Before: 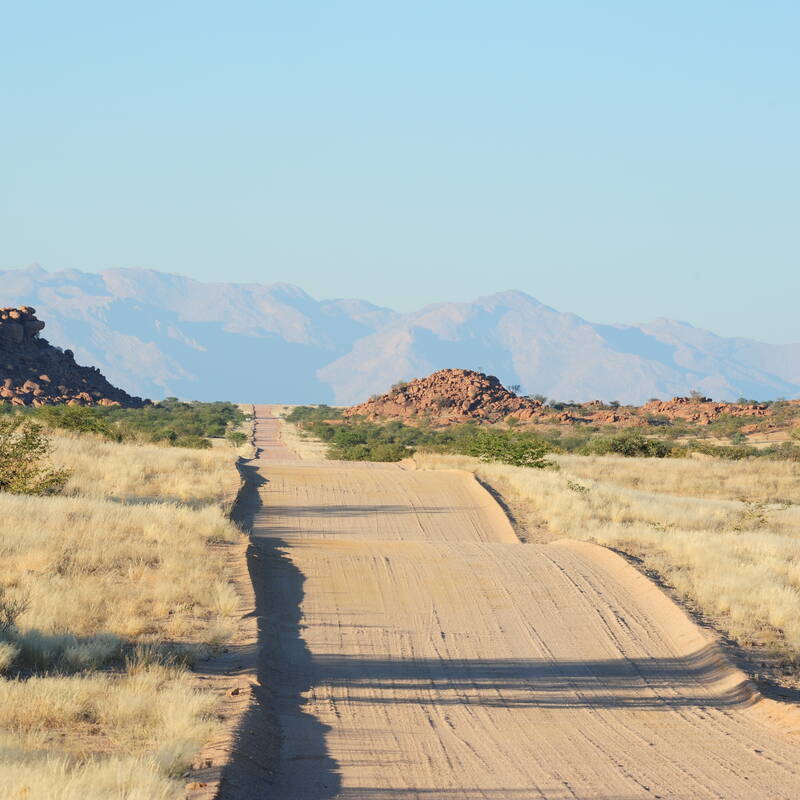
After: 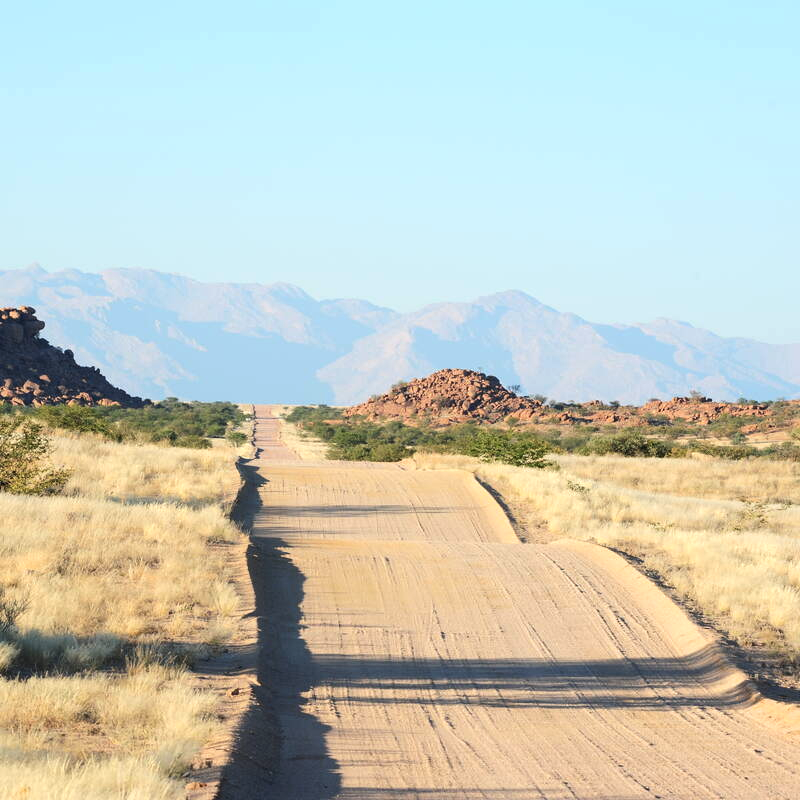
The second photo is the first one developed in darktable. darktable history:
haze removal: strength 0.02, distance 0.25, compatibility mode true, adaptive false
tone equalizer: -8 EV -0.417 EV, -7 EV -0.389 EV, -6 EV -0.333 EV, -5 EV -0.222 EV, -3 EV 0.222 EV, -2 EV 0.333 EV, -1 EV 0.389 EV, +0 EV 0.417 EV, edges refinement/feathering 500, mask exposure compensation -1.57 EV, preserve details no
